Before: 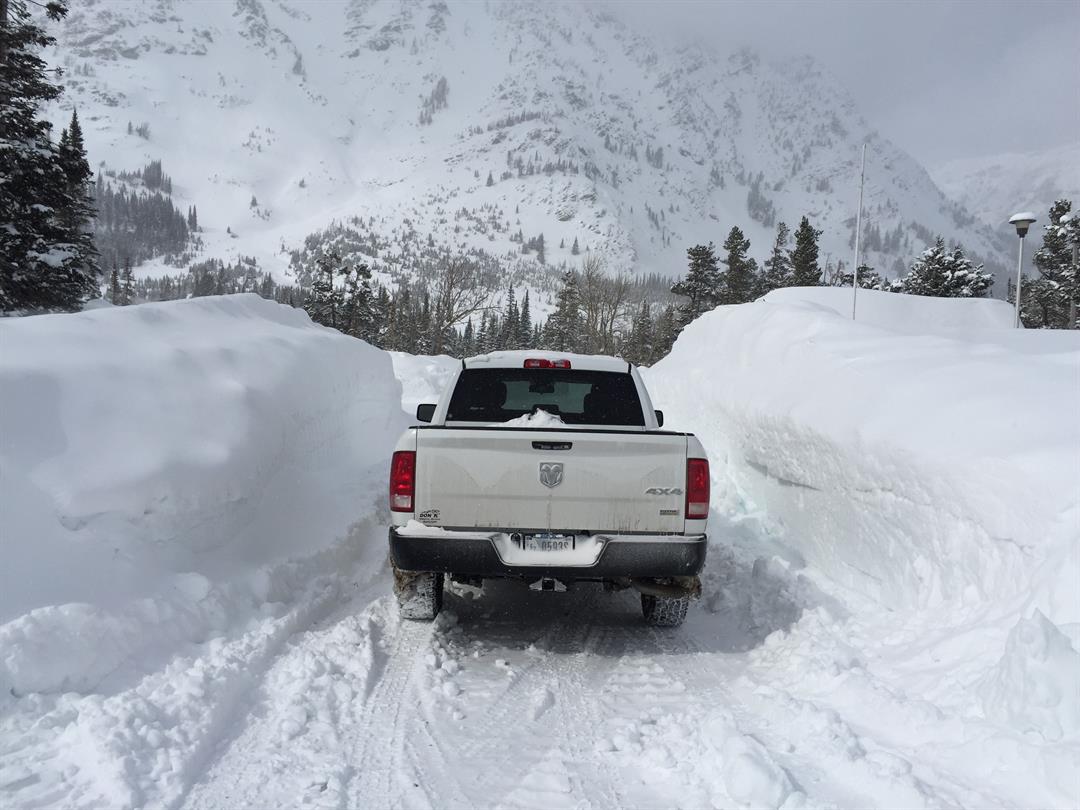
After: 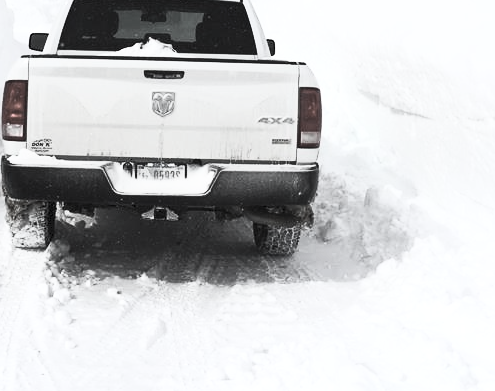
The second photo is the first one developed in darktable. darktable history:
tone equalizer: -8 EV -0.417 EV, -7 EV -0.389 EV, -6 EV -0.333 EV, -5 EV -0.222 EV, -3 EV 0.222 EV, -2 EV 0.333 EV, -1 EV 0.389 EV, +0 EV 0.417 EV, edges refinement/feathering 500, mask exposure compensation -1.57 EV, preserve details no
color zones: curves: ch1 [(0, 0.153) (0.143, 0.15) (0.286, 0.151) (0.429, 0.152) (0.571, 0.152) (0.714, 0.151) (0.857, 0.151) (1, 0.153)]
contrast brightness saturation: contrast 0.43, brightness 0.56, saturation -0.19
crop: left 35.976%, top 45.819%, right 18.162%, bottom 5.807%
